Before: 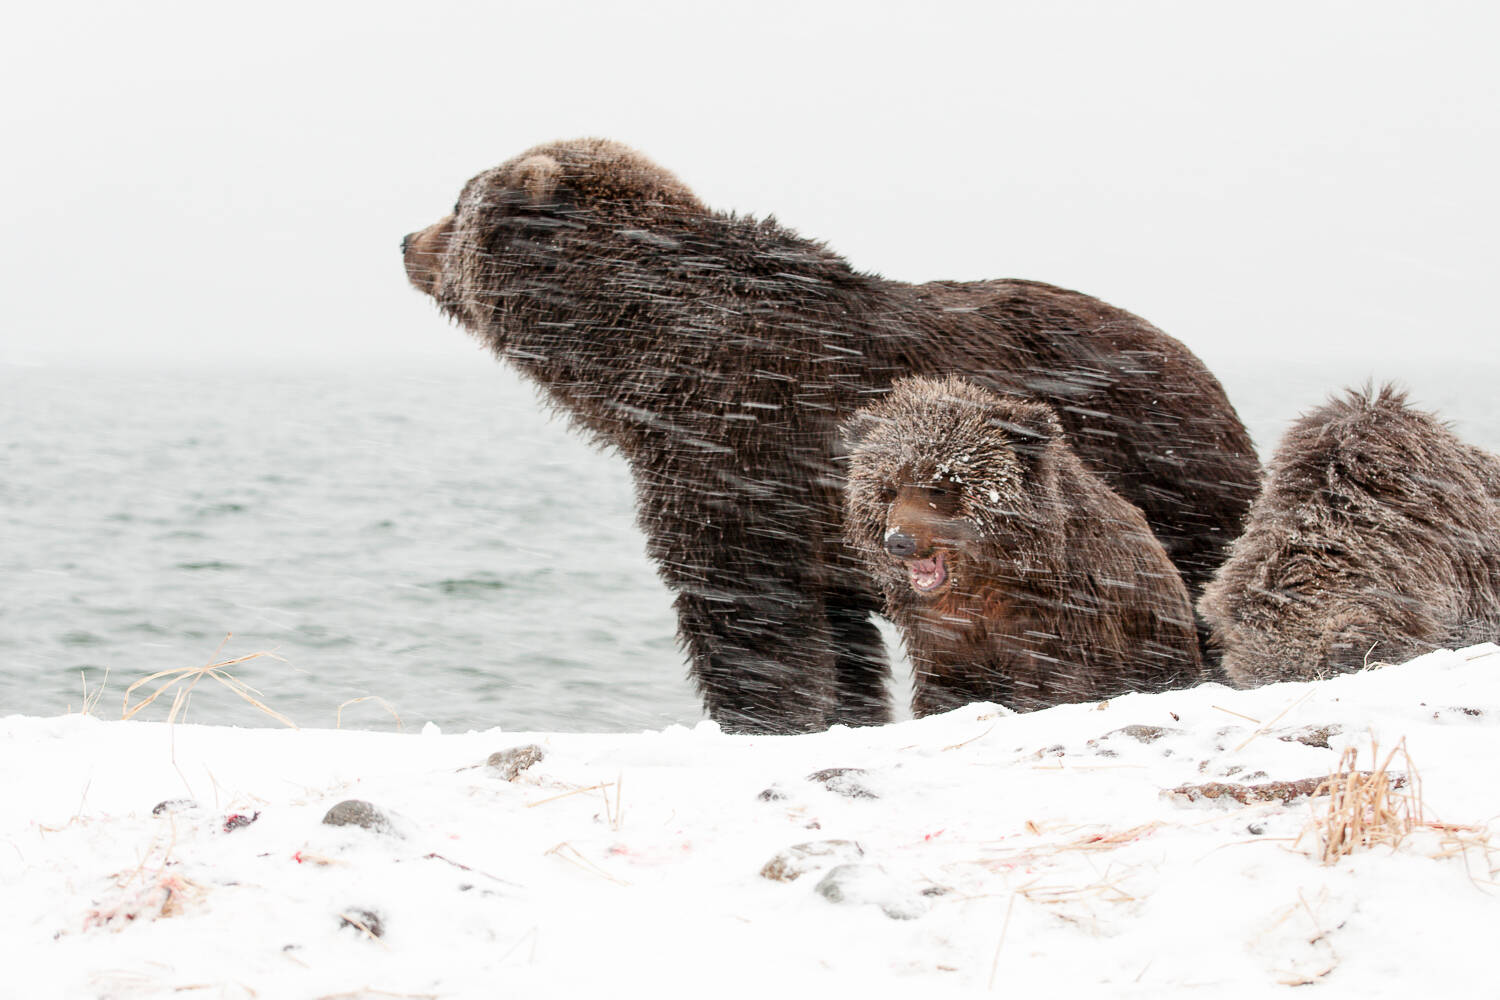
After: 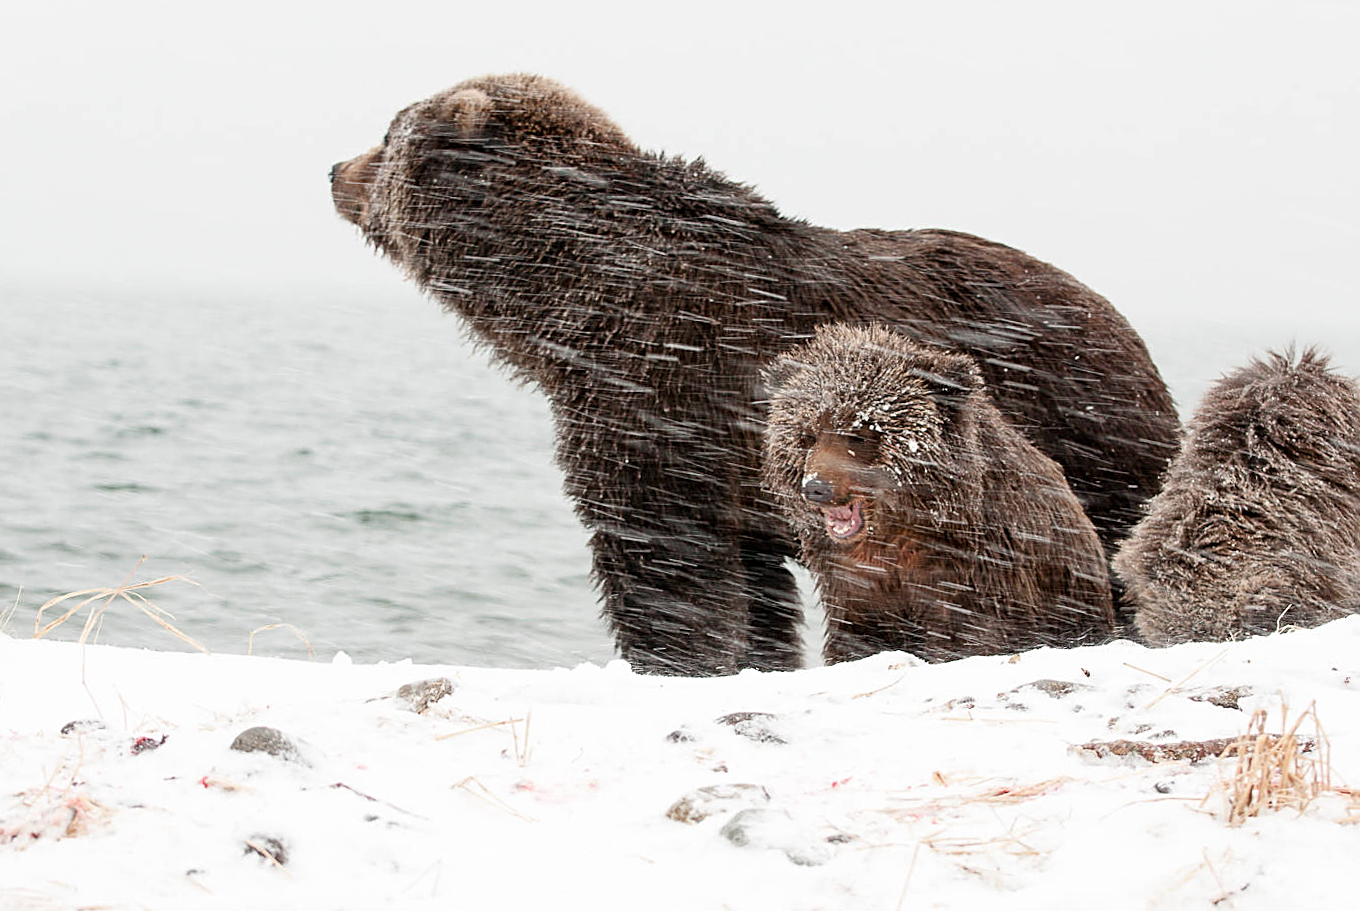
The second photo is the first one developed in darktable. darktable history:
crop and rotate: angle -2.03°, left 3.081%, top 3.598%, right 1.443%, bottom 0.491%
sharpen: on, module defaults
